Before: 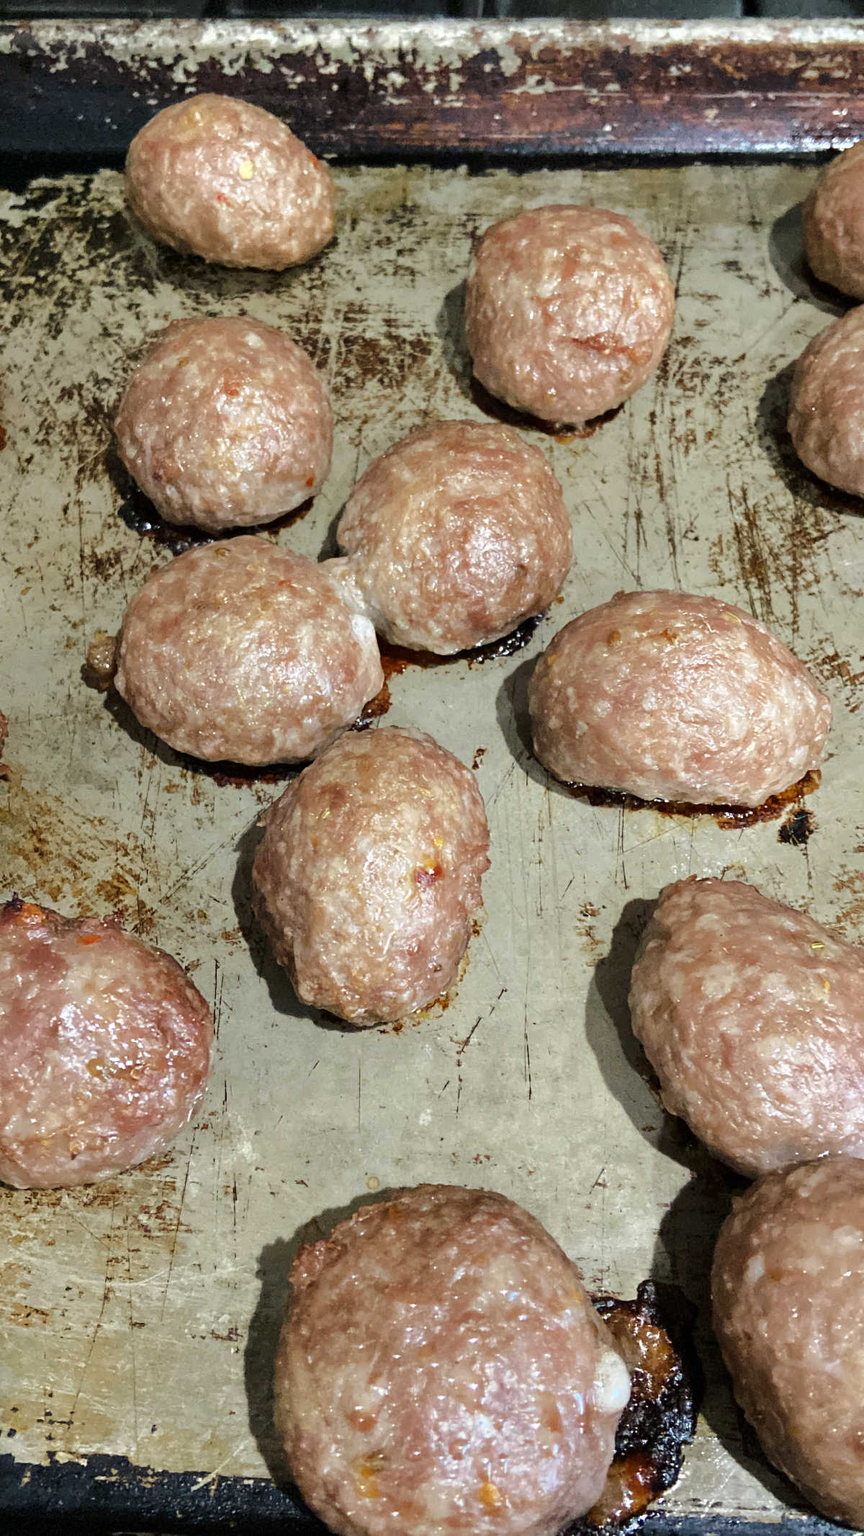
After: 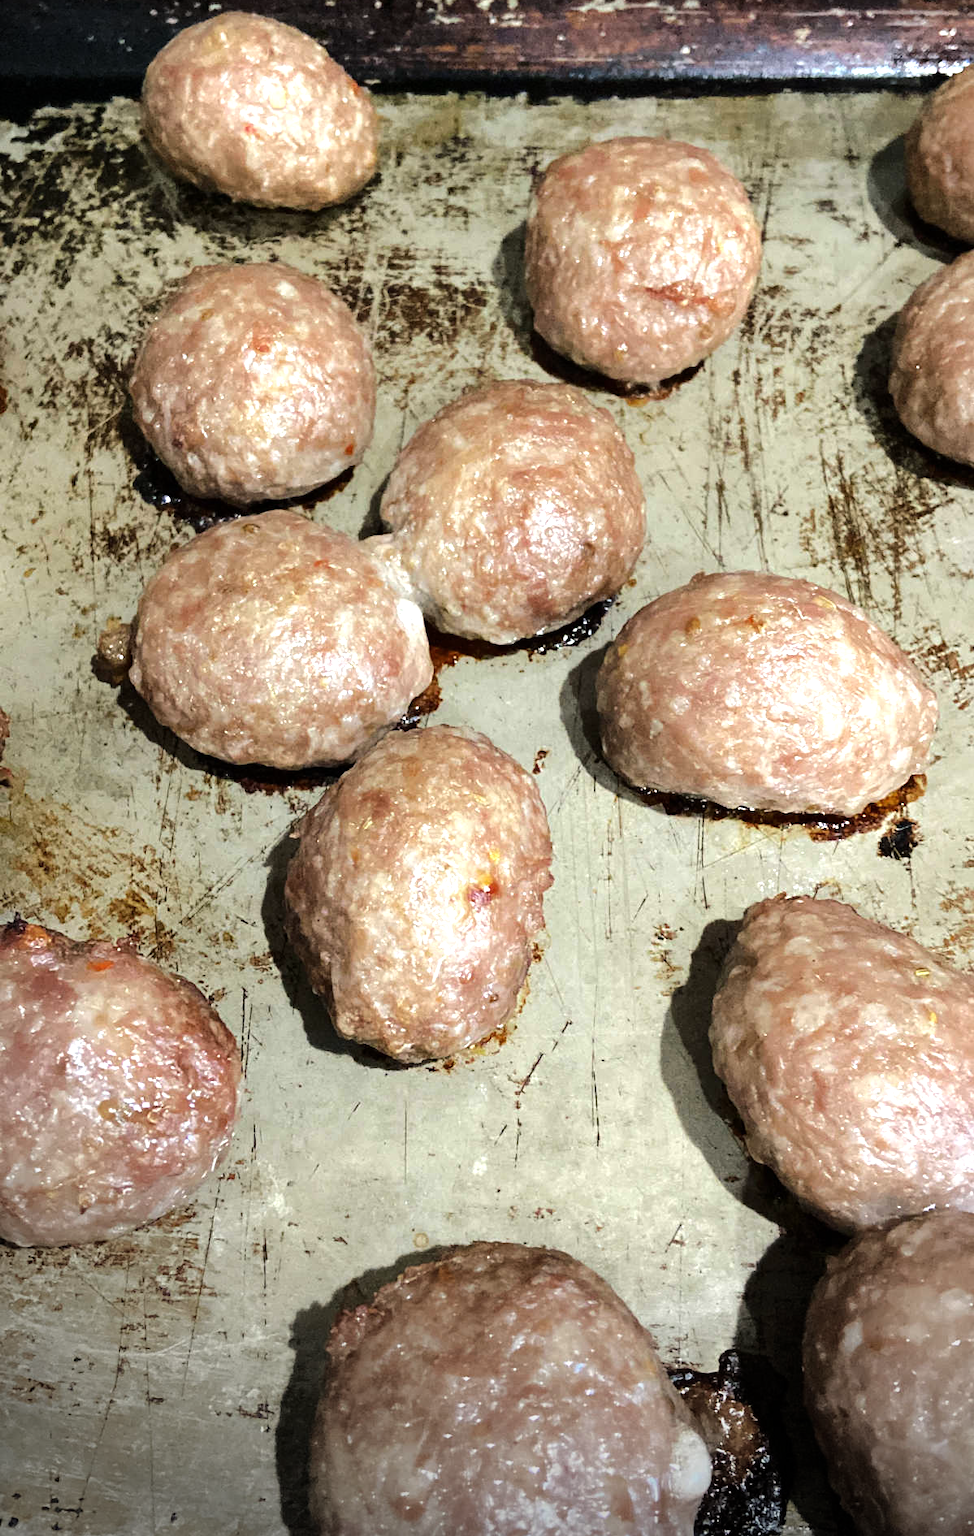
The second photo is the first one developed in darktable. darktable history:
tone equalizer: -8 EV -0.744 EV, -7 EV -0.702 EV, -6 EV -0.631 EV, -5 EV -0.376 EV, -3 EV 0.397 EV, -2 EV 0.6 EV, -1 EV 0.676 EV, +0 EV 0.757 EV, smoothing diameter 2.15%, edges refinement/feathering 20.57, mask exposure compensation -1.57 EV, filter diffusion 5
crop and rotate: top 5.53%, bottom 5.794%
vignetting: brightness -0.726, saturation -0.485, center (0.219, -0.232)
